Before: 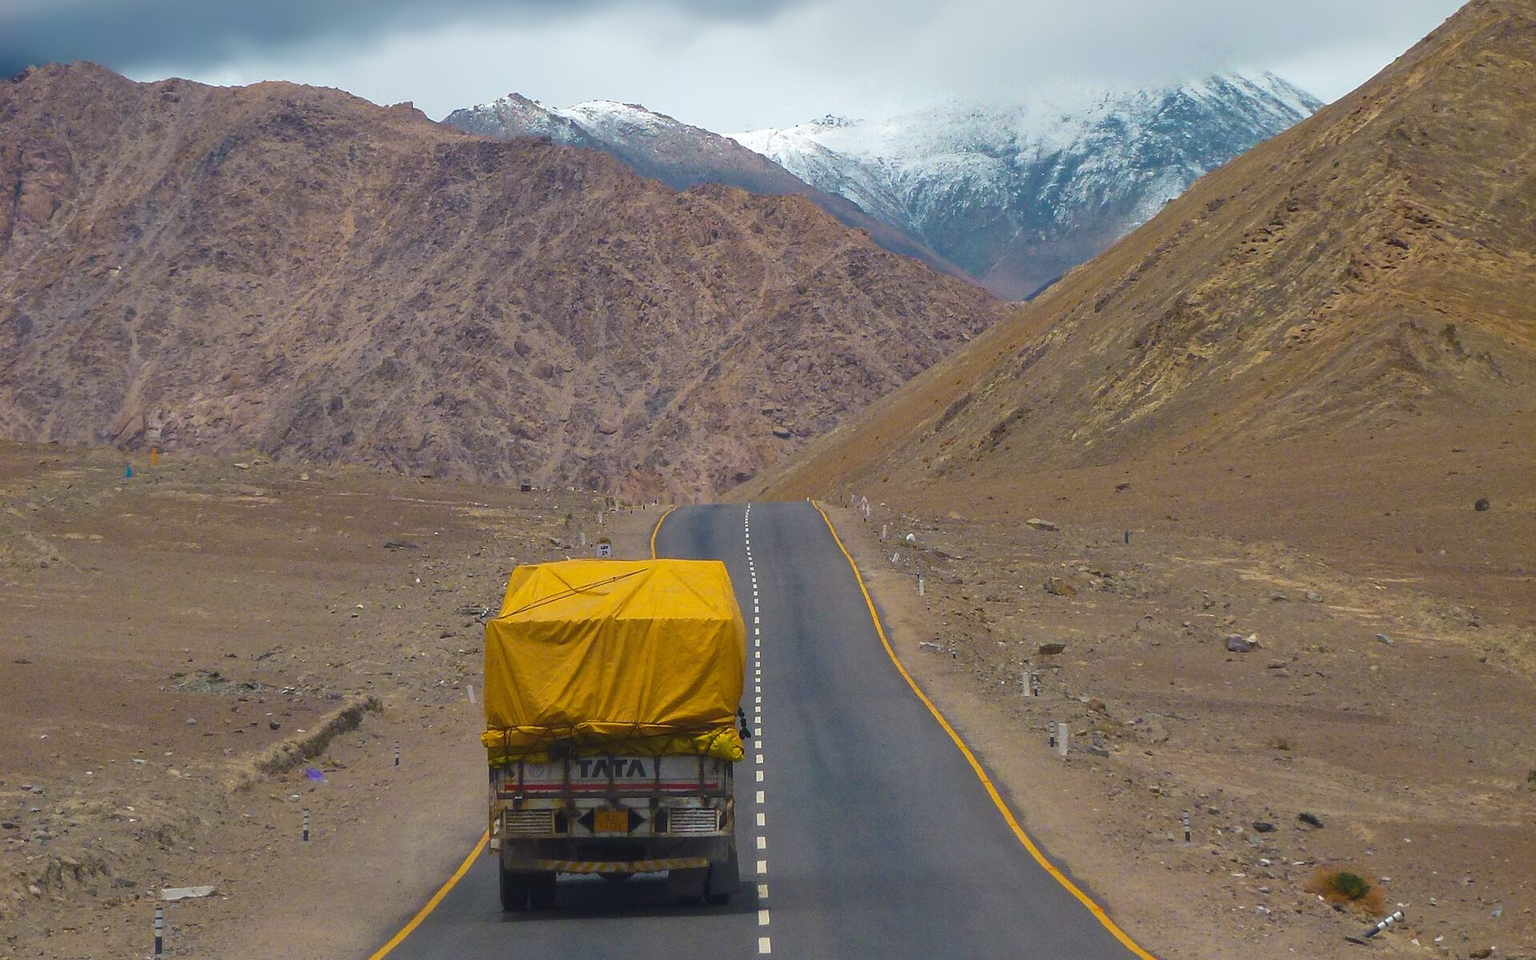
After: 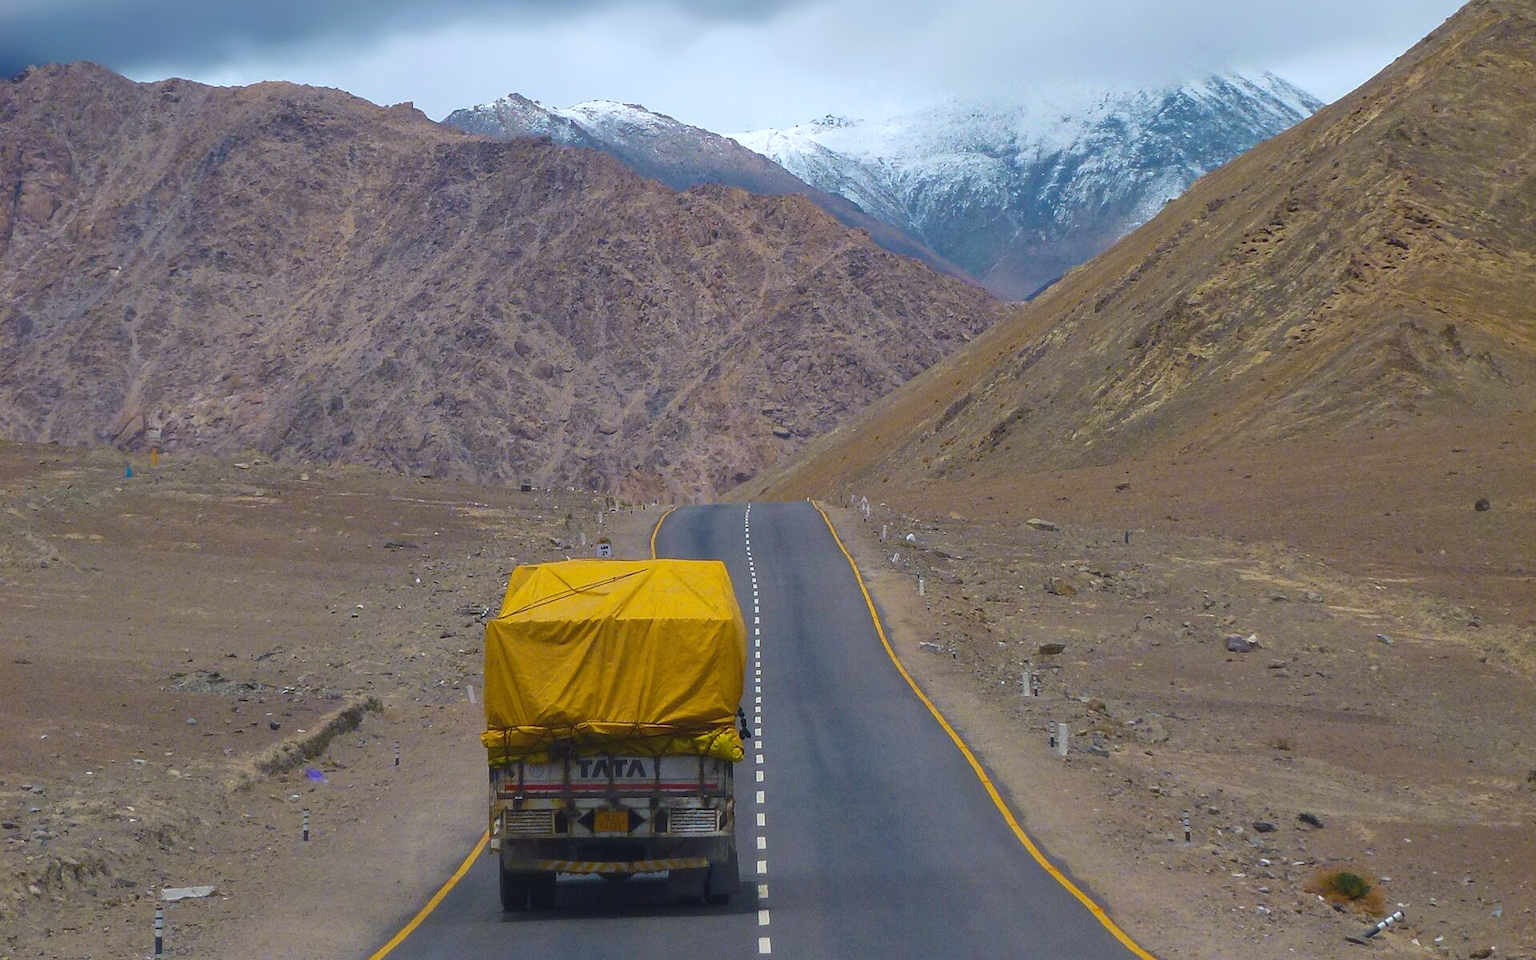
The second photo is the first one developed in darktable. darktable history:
contrast equalizer: y [[0.5 ×6], [0.5 ×6], [0.5, 0.5, 0.501, 0.545, 0.707, 0.863], [0 ×6], [0 ×6]]
white balance: red 0.954, blue 1.079
